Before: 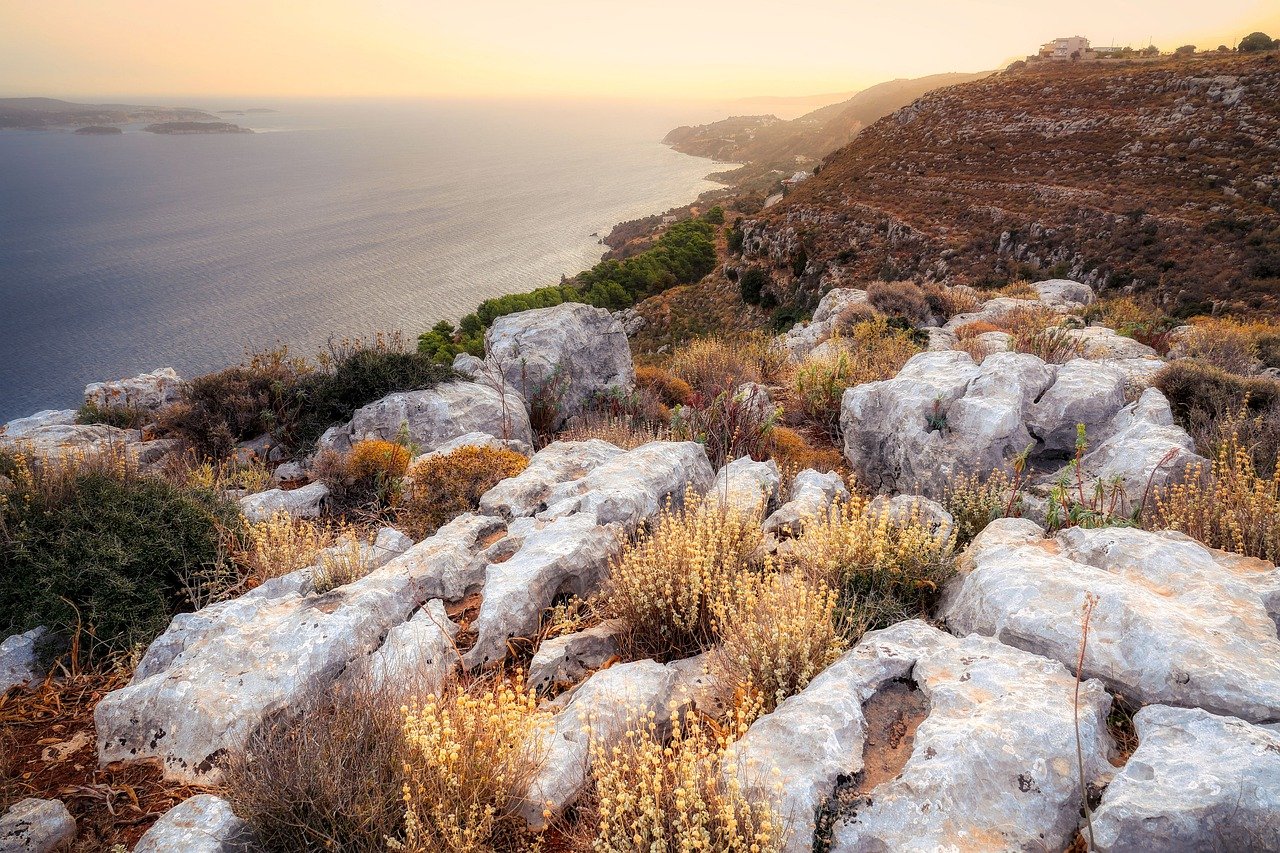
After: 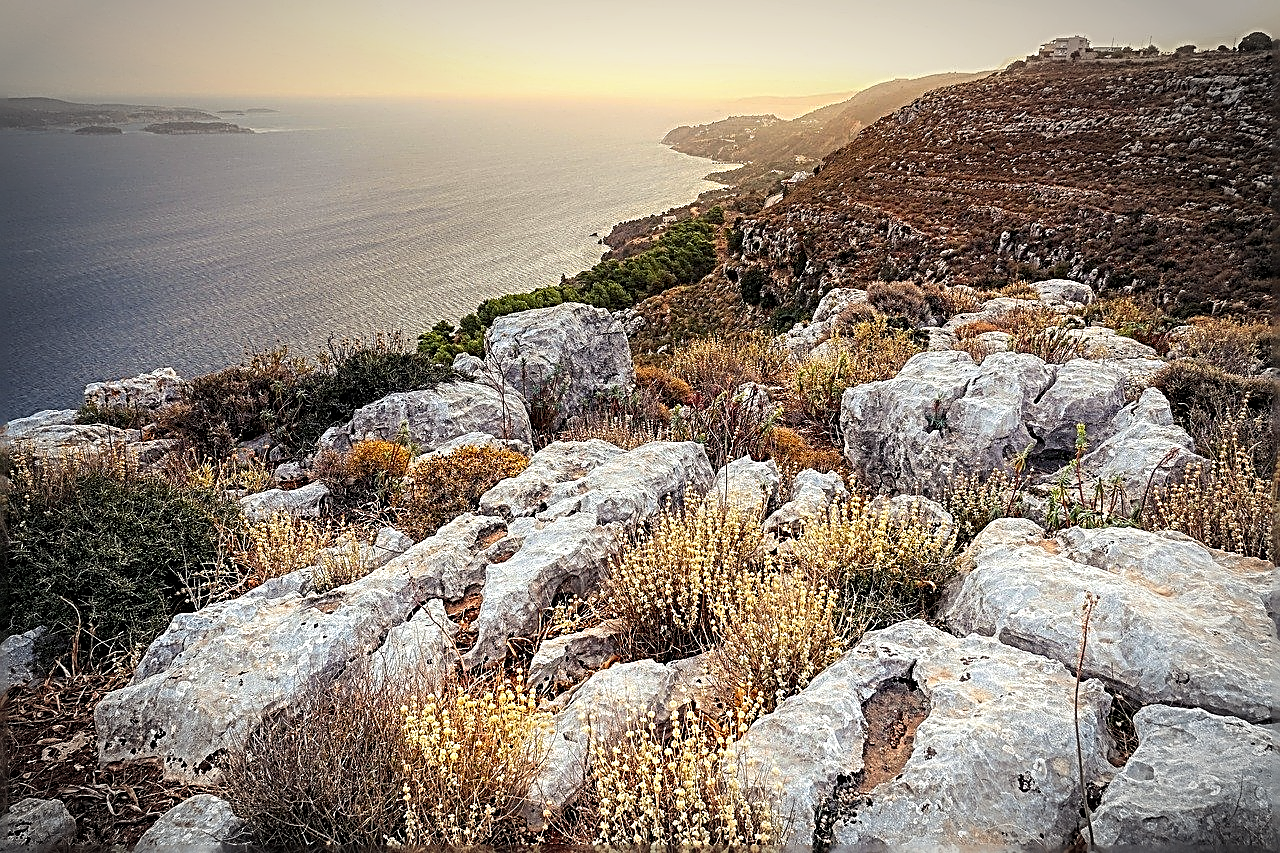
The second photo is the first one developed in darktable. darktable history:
vignetting: fall-off start 79.43%, saturation -0.649, width/height ratio 1.327, unbound false
sharpen: radius 3.158, amount 1.731
color correction: highlights a* -2.68, highlights b* 2.57
